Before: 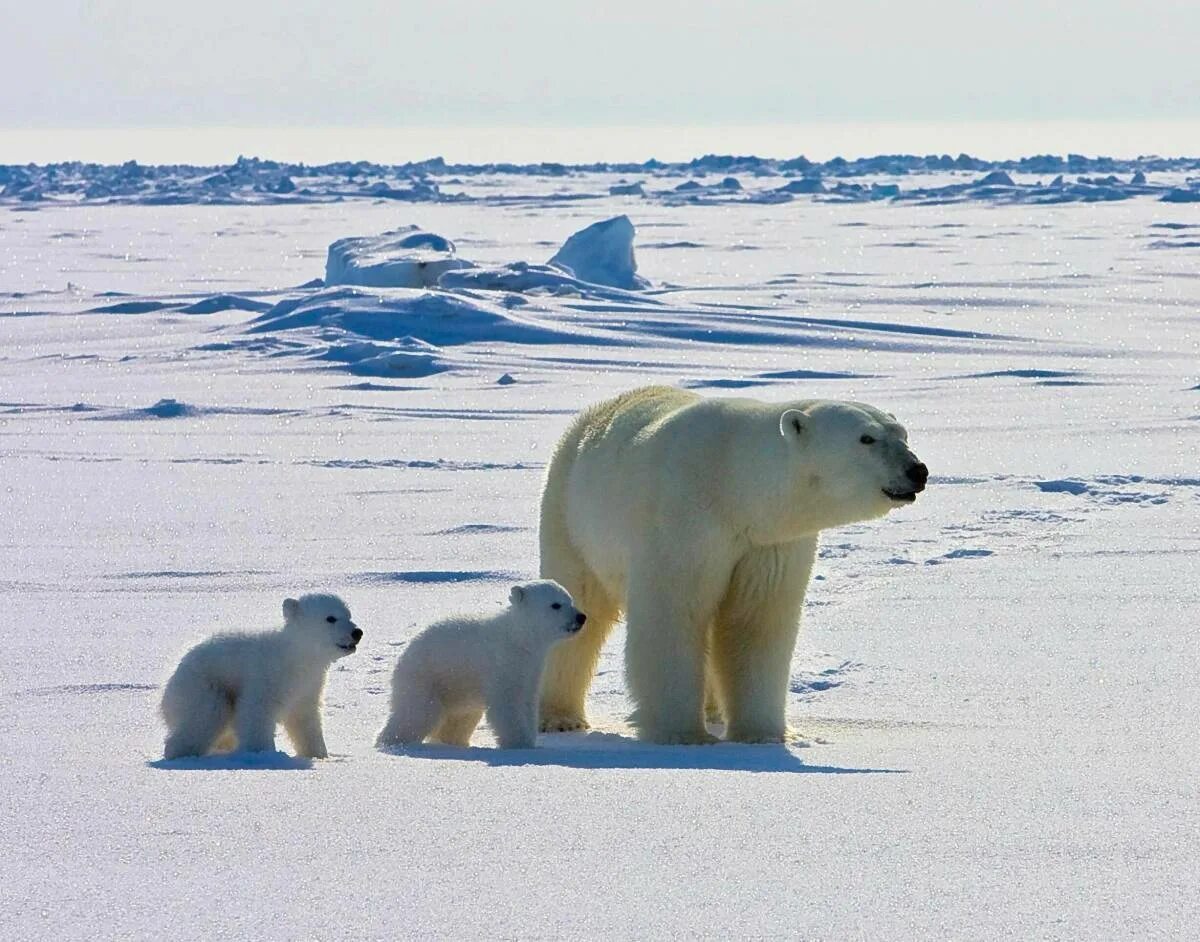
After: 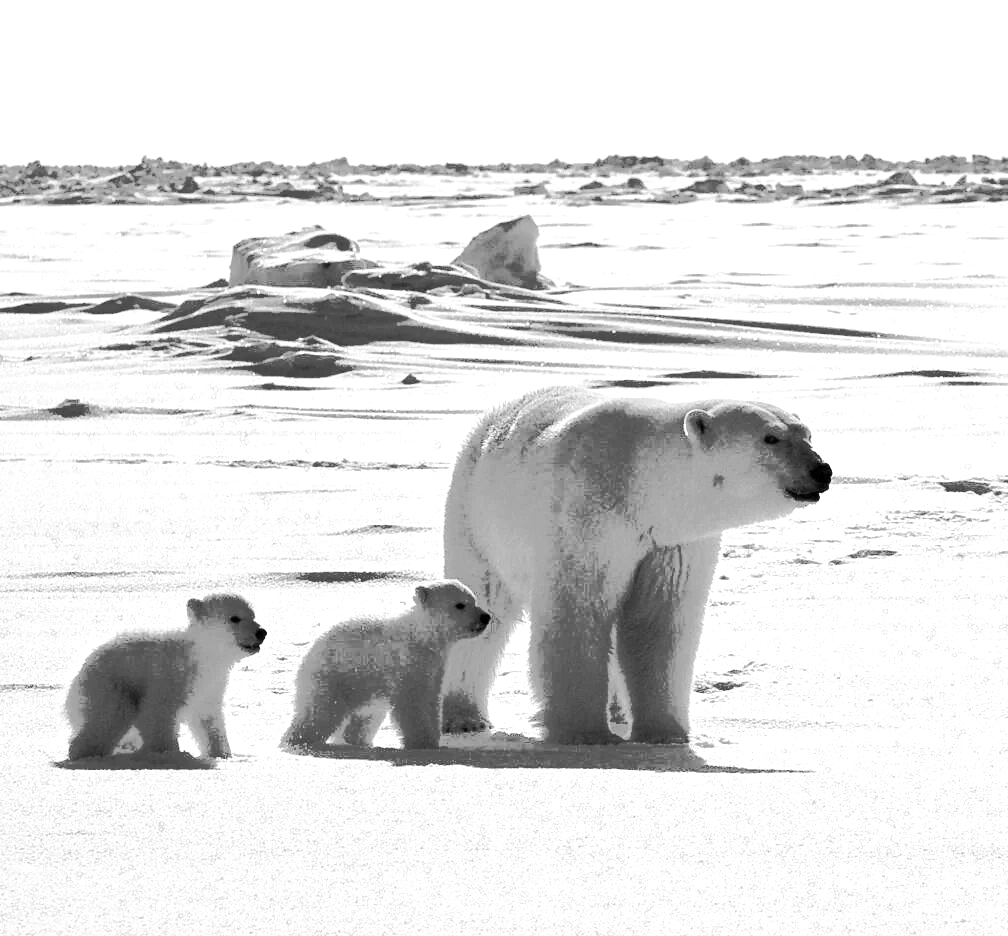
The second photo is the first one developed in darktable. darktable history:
tone curve: curves: ch0 [(0, 0) (0.003, 0.003) (0.011, 0.01) (0.025, 0.023) (0.044, 0.042) (0.069, 0.065) (0.1, 0.094) (0.136, 0.128) (0.177, 0.167) (0.224, 0.211) (0.277, 0.261) (0.335, 0.316) (0.399, 0.376) (0.468, 0.441) (0.543, 0.685) (0.623, 0.741) (0.709, 0.8) (0.801, 0.863) (0.898, 0.929) (1, 1)], preserve colors none
crop: left 8.026%, right 7.374%
color balance rgb: linear chroma grading › global chroma 16.62%, perceptual saturation grading › highlights -8.63%, perceptual saturation grading › mid-tones 18.66%, perceptual saturation grading › shadows 28.49%, perceptual brilliance grading › highlights 14.22%, perceptual brilliance grading › shadows -18.96%, global vibrance 27.71%
exposure: black level correction 0.001, exposure 0.5 EV, compensate exposure bias true, compensate highlight preservation false
monochrome: a -92.57, b 58.91
